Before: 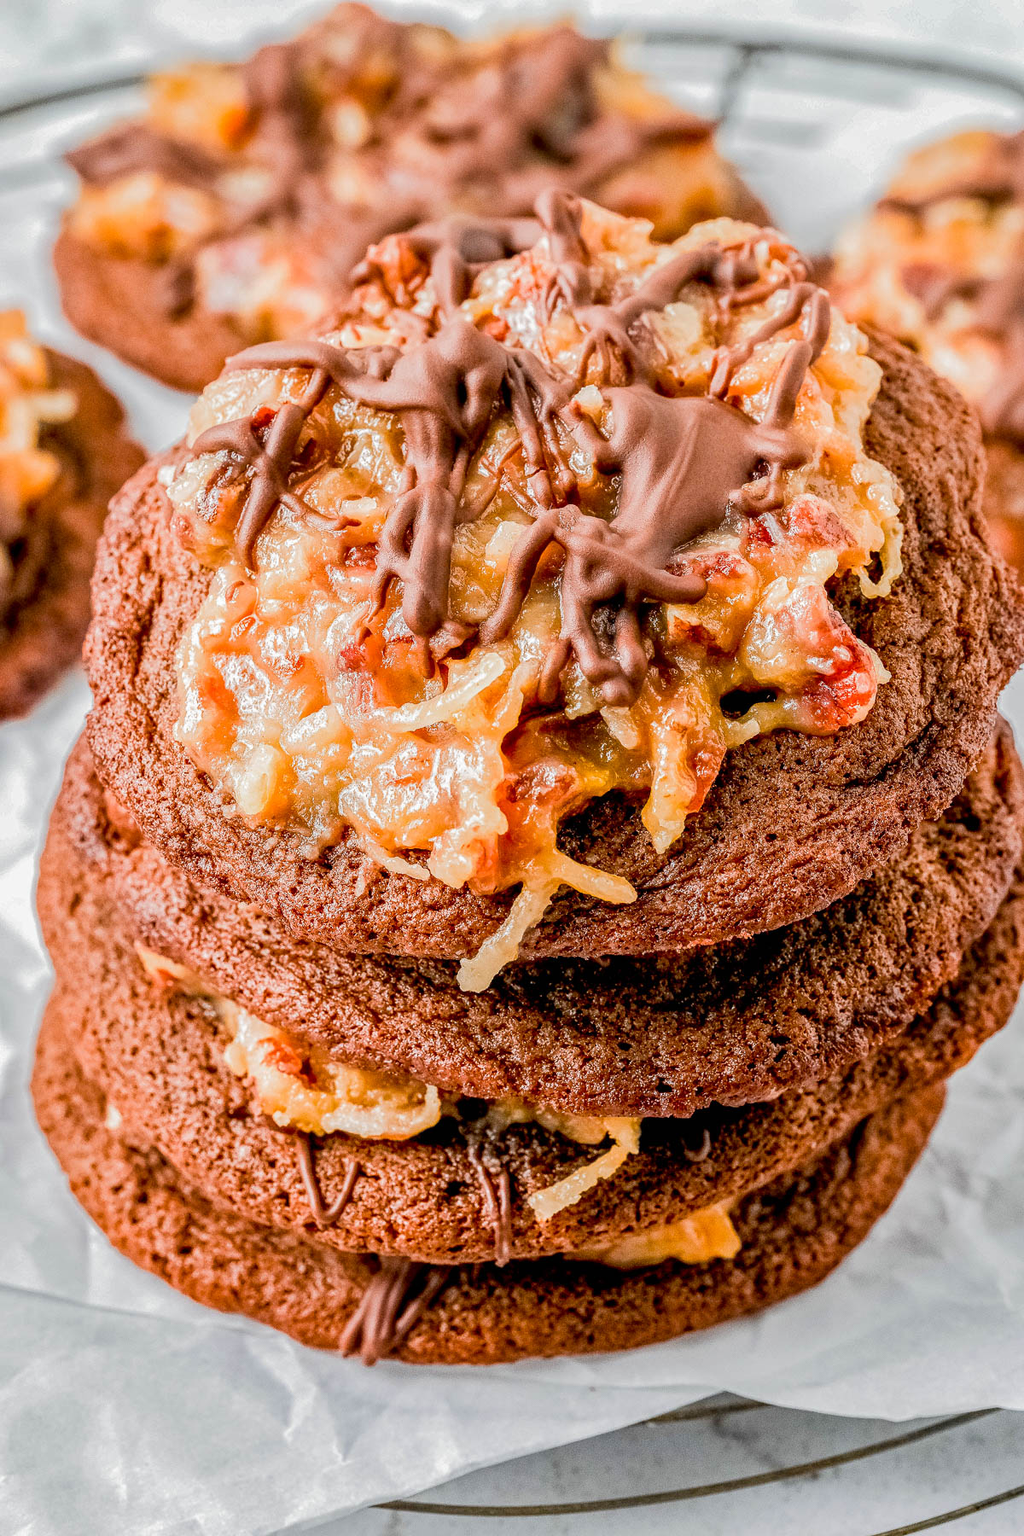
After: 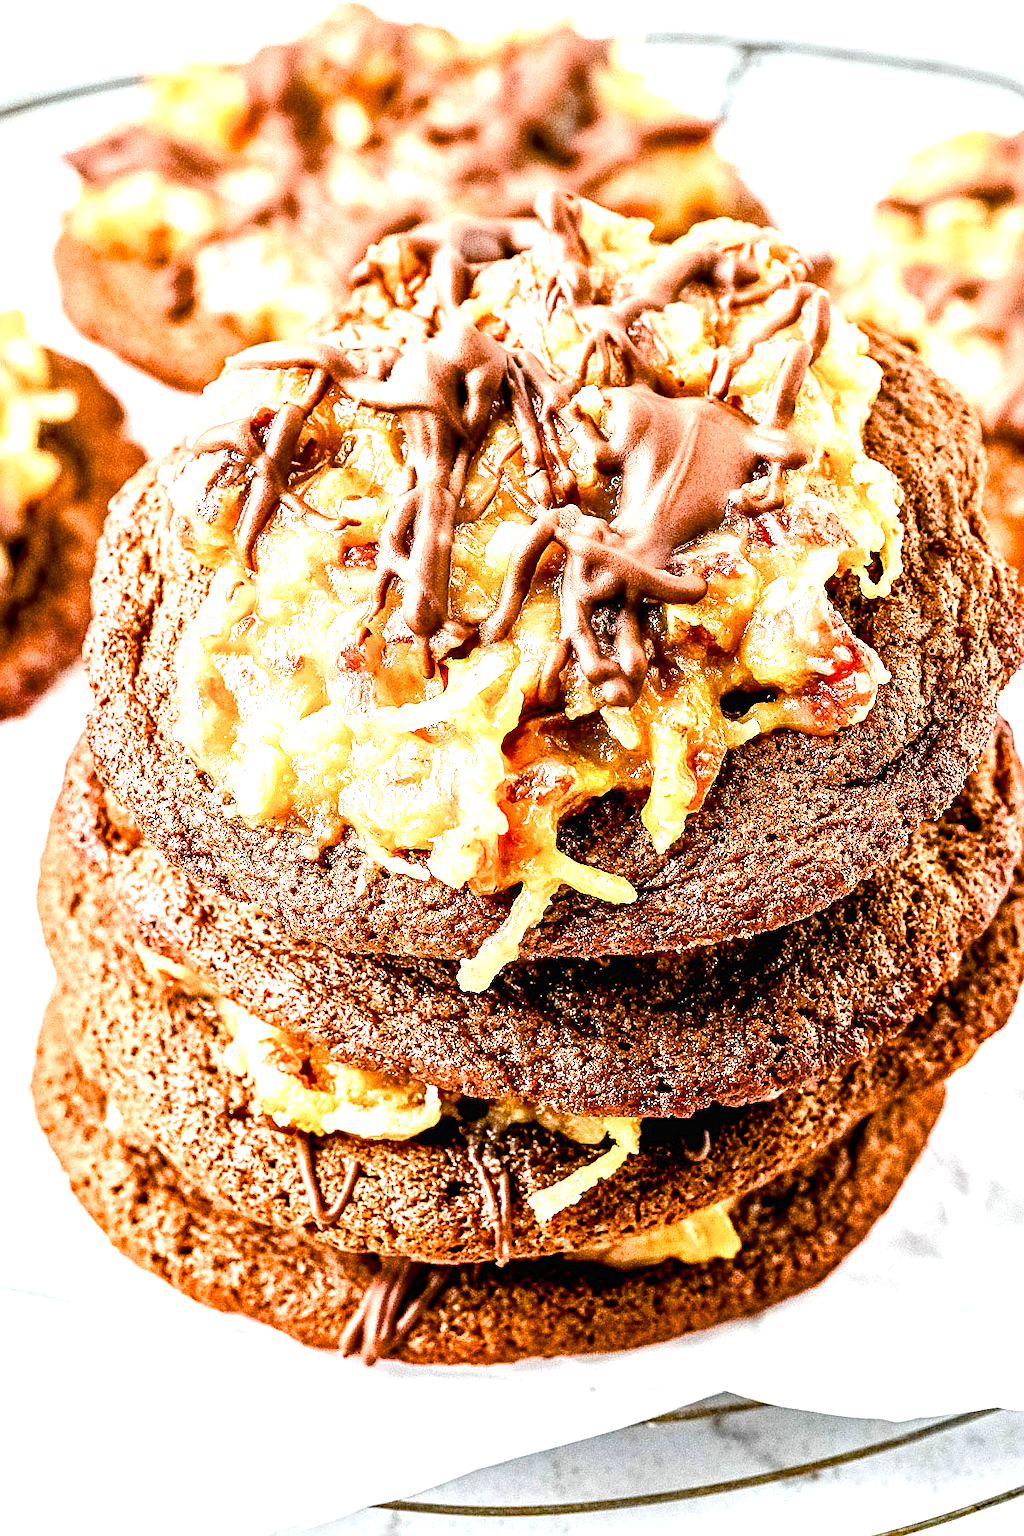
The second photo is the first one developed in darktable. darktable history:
color balance rgb: perceptual saturation grading › global saturation 20%, perceptual saturation grading › highlights -25.214%, perceptual saturation grading › shadows 49.435%, global vibrance 10.426%, saturation formula JzAzBz (2021)
contrast brightness saturation: contrast 0.013, saturation -0.046
sharpen: on, module defaults
exposure: black level correction 0, exposure 1.278 EV, compensate highlight preservation false
